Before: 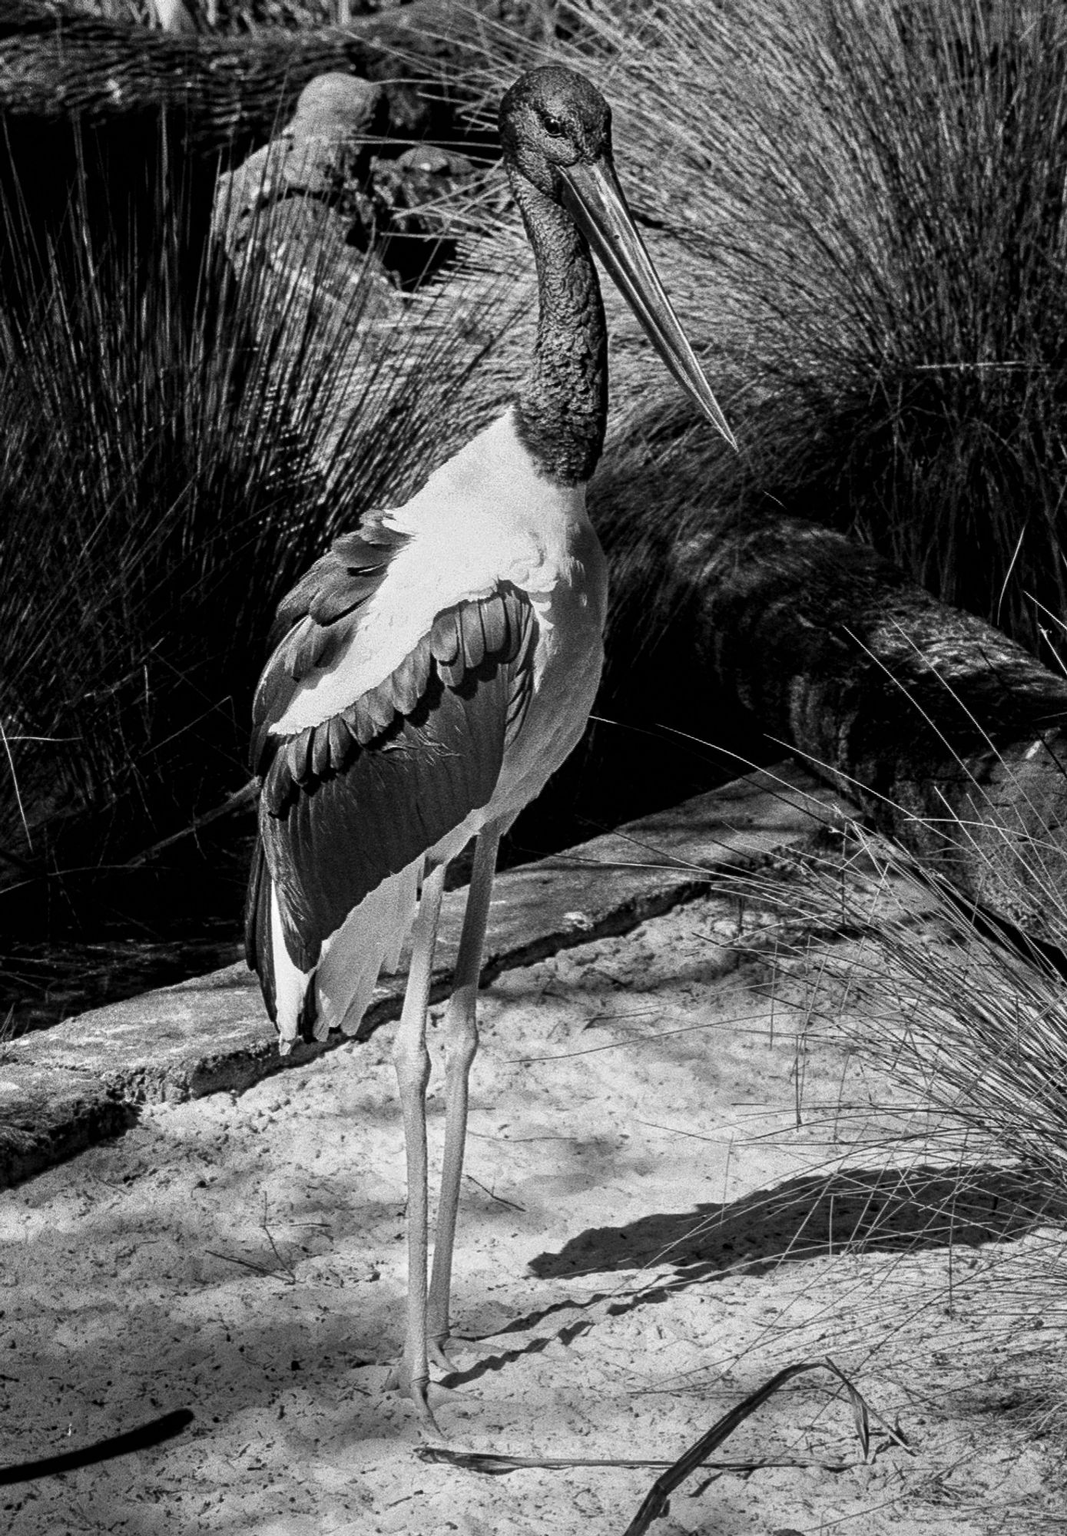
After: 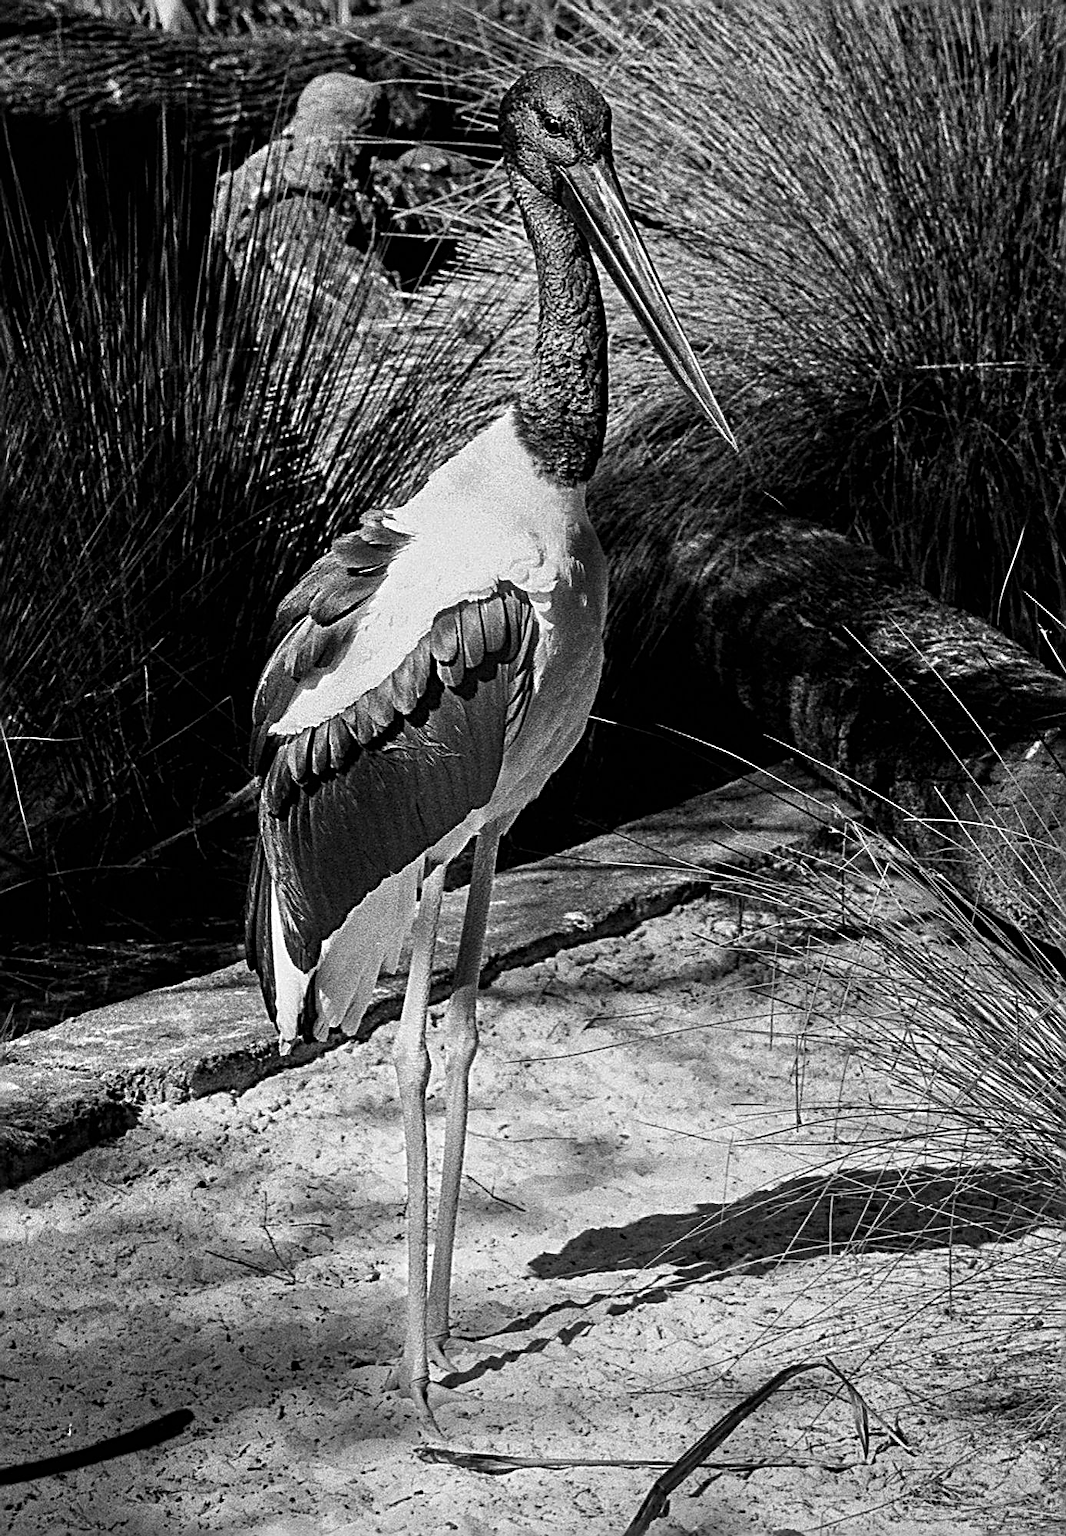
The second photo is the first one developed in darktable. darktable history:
sharpen: radius 2.983, amount 0.76
